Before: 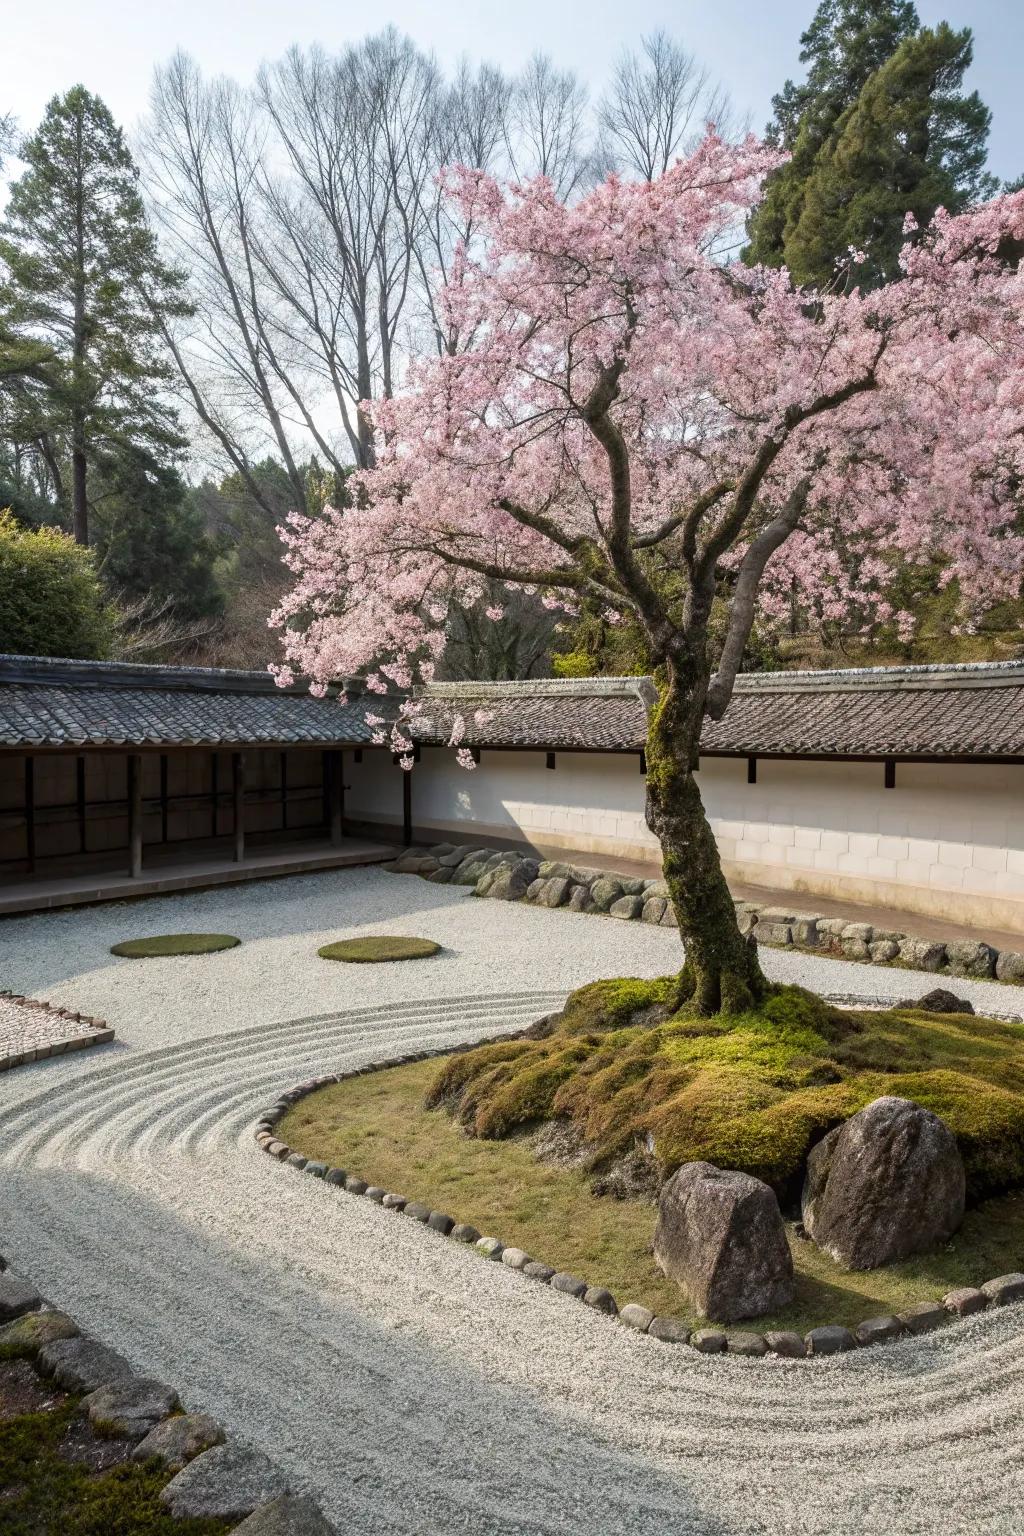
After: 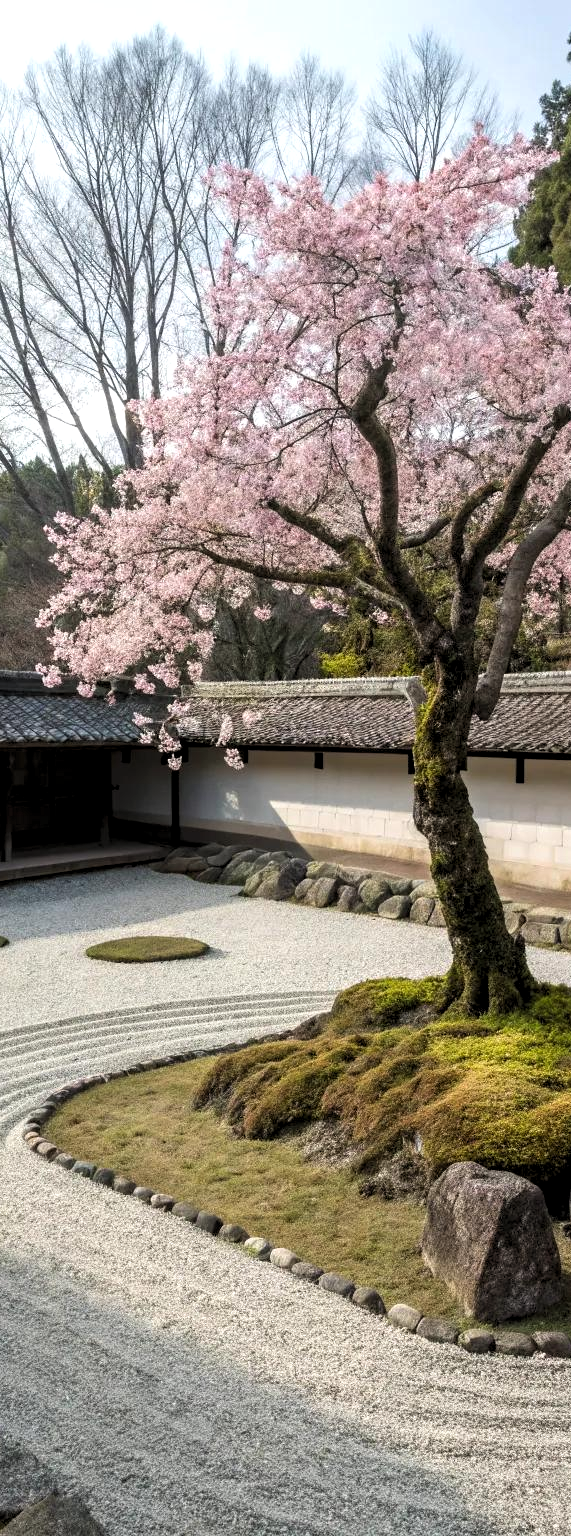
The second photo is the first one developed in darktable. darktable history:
crop and rotate: left 22.671%, right 21.543%
levels: black 0.039%, levels [0.062, 0.494, 0.925]
